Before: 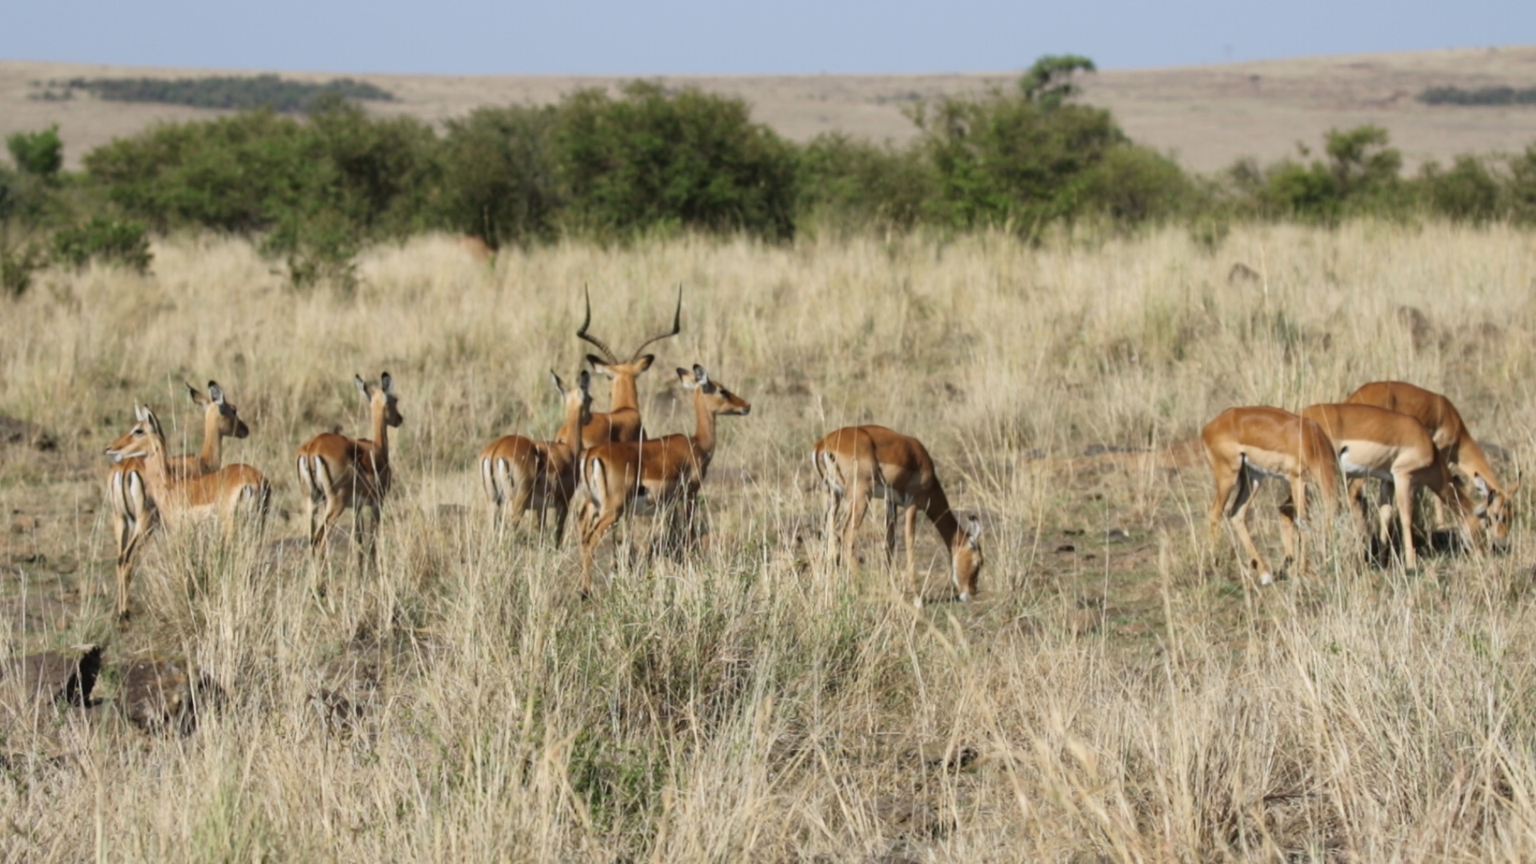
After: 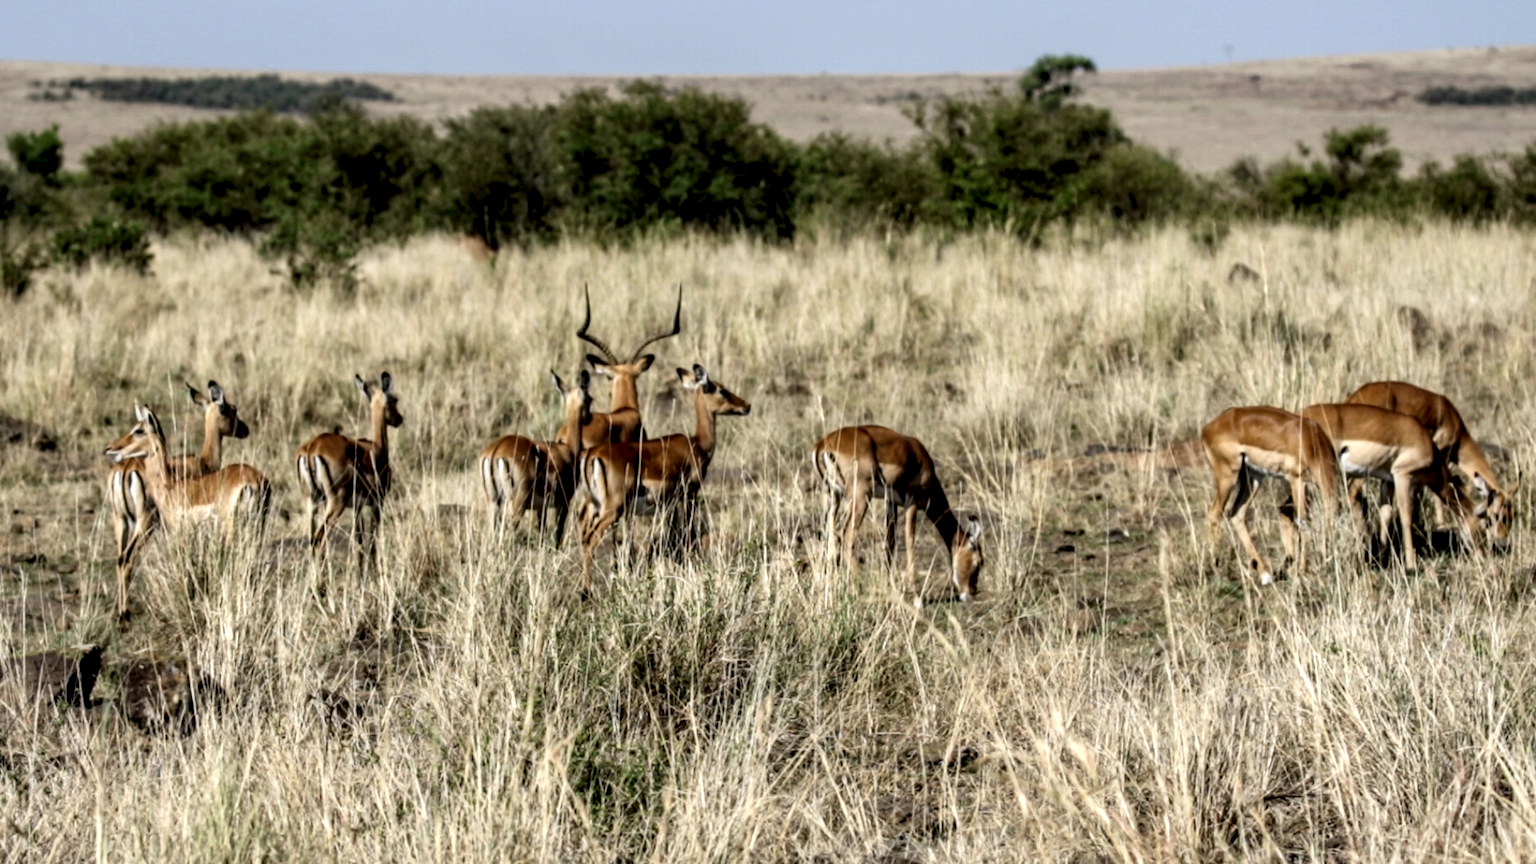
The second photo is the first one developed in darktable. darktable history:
local contrast: highlights 22%, detail 197%
